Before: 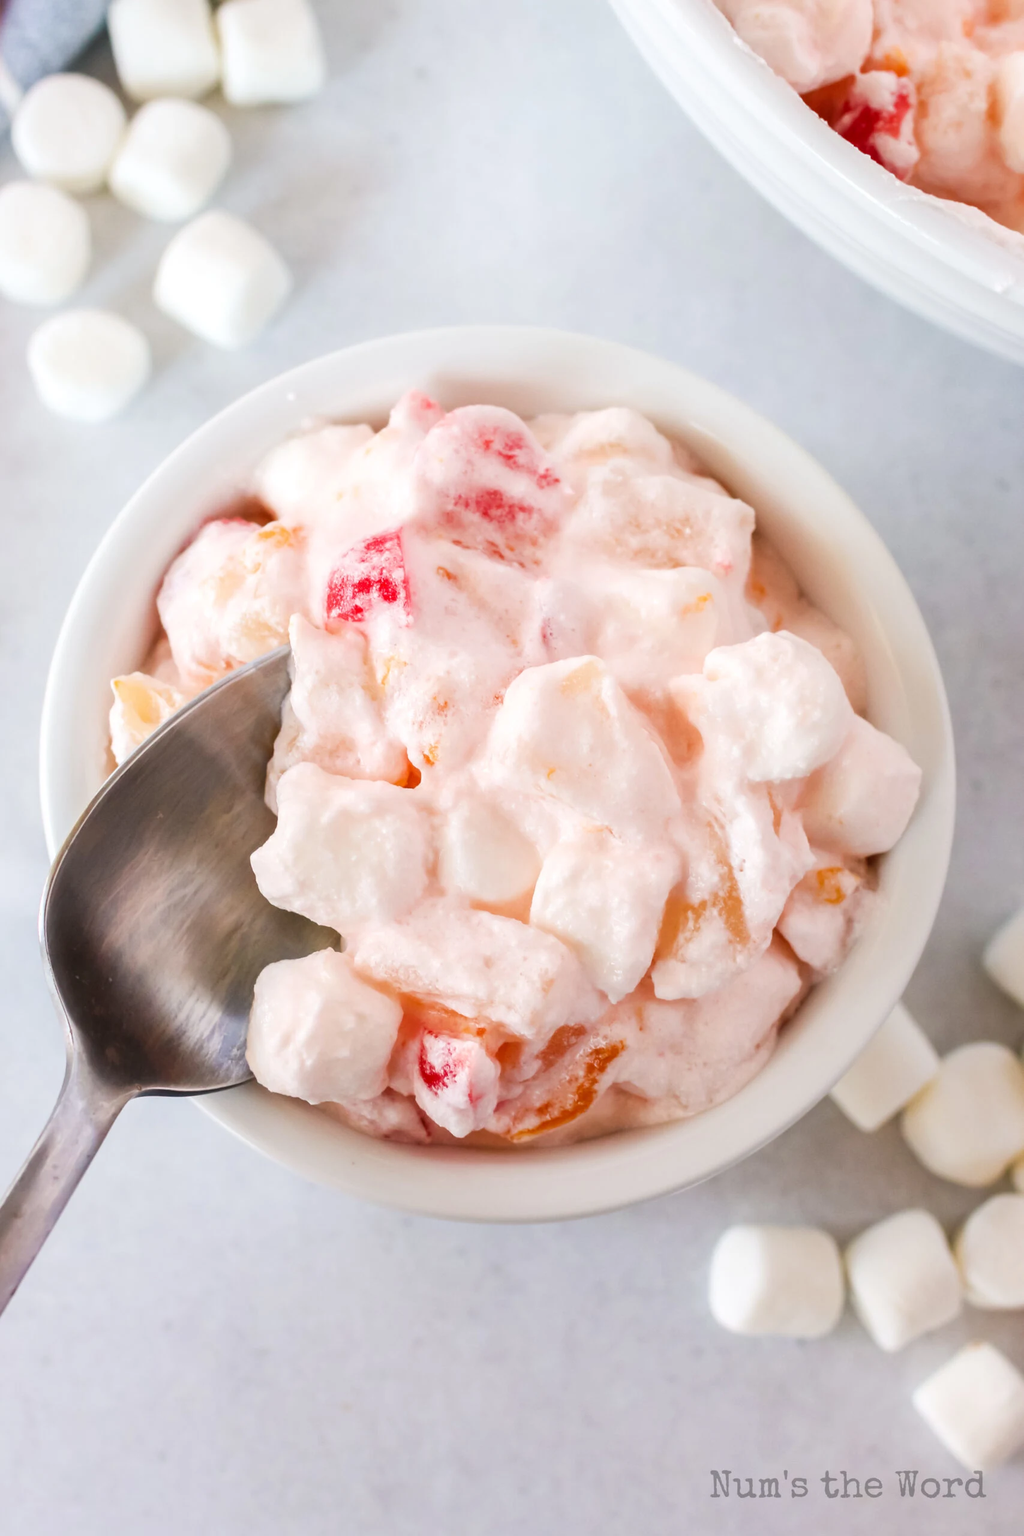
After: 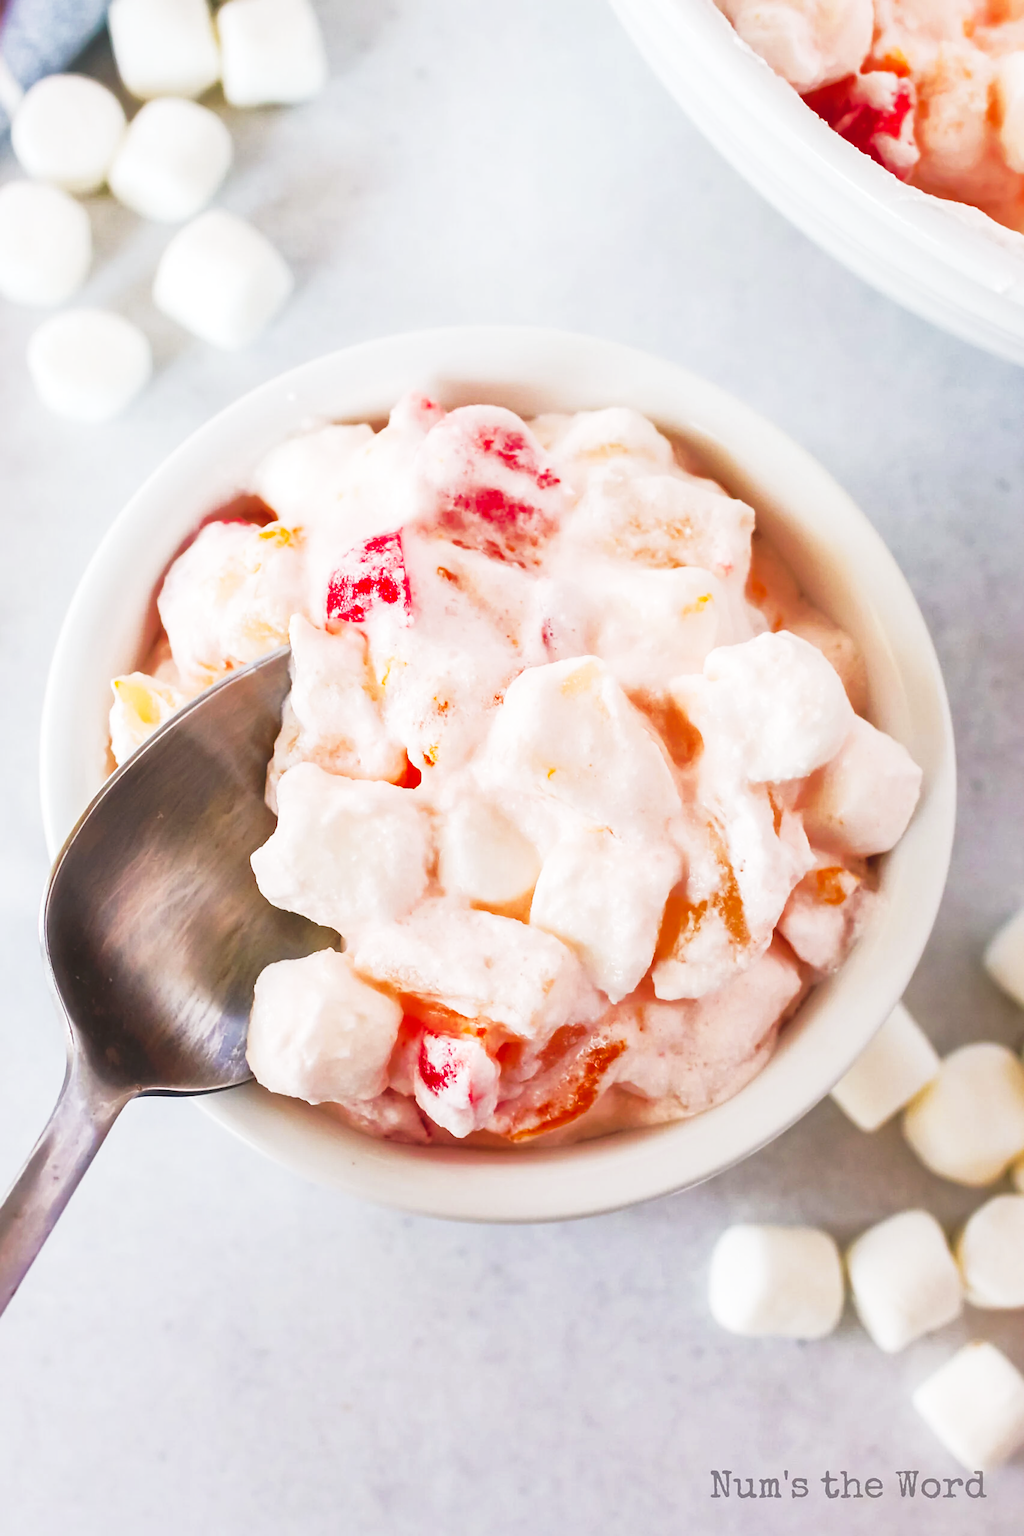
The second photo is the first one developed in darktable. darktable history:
tone curve: curves: ch0 [(0, 0) (0.003, 0.063) (0.011, 0.063) (0.025, 0.063) (0.044, 0.066) (0.069, 0.071) (0.1, 0.09) (0.136, 0.116) (0.177, 0.144) (0.224, 0.192) (0.277, 0.246) (0.335, 0.311) (0.399, 0.399) (0.468, 0.49) (0.543, 0.589) (0.623, 0.709) (0.709, 0.827) (0.801, 0.918) (0.898, 0.969) (1, 1)], preserve colors none
shadows and highlights: on, module defaults
sharpen: radius 1.864, amount 0.398, threshold 1.271
